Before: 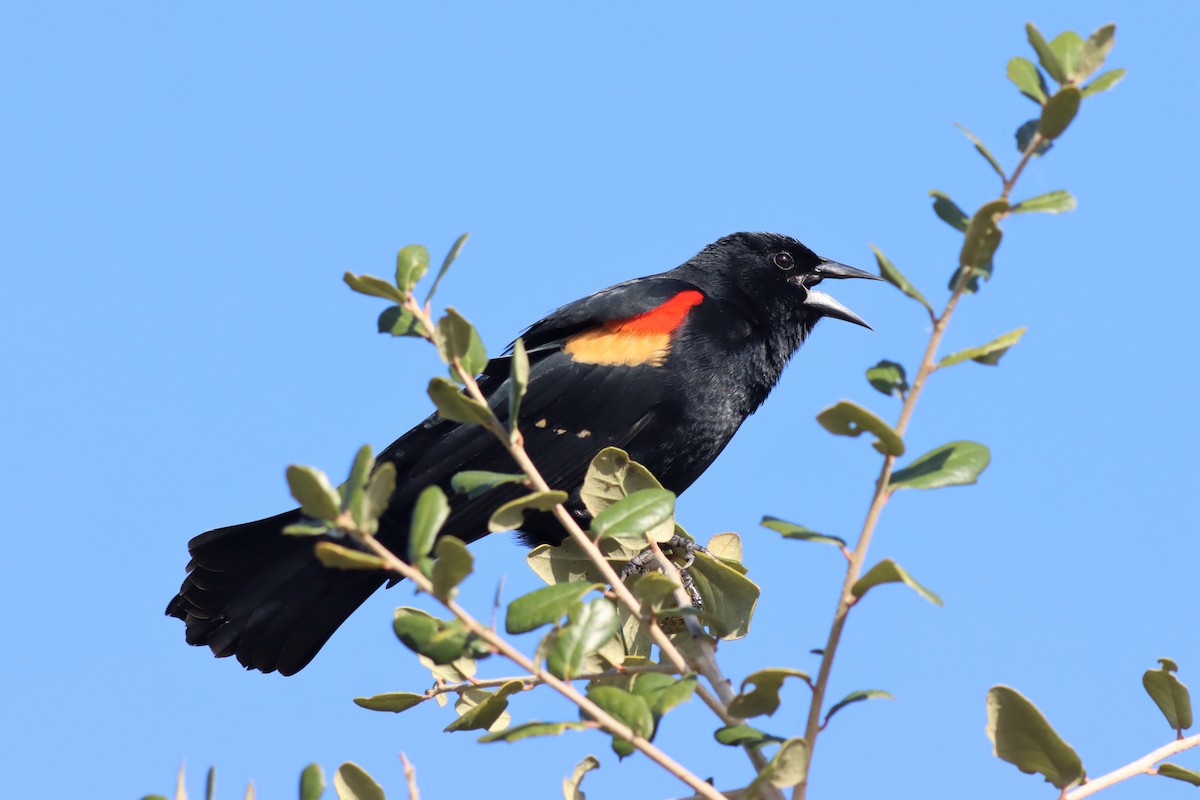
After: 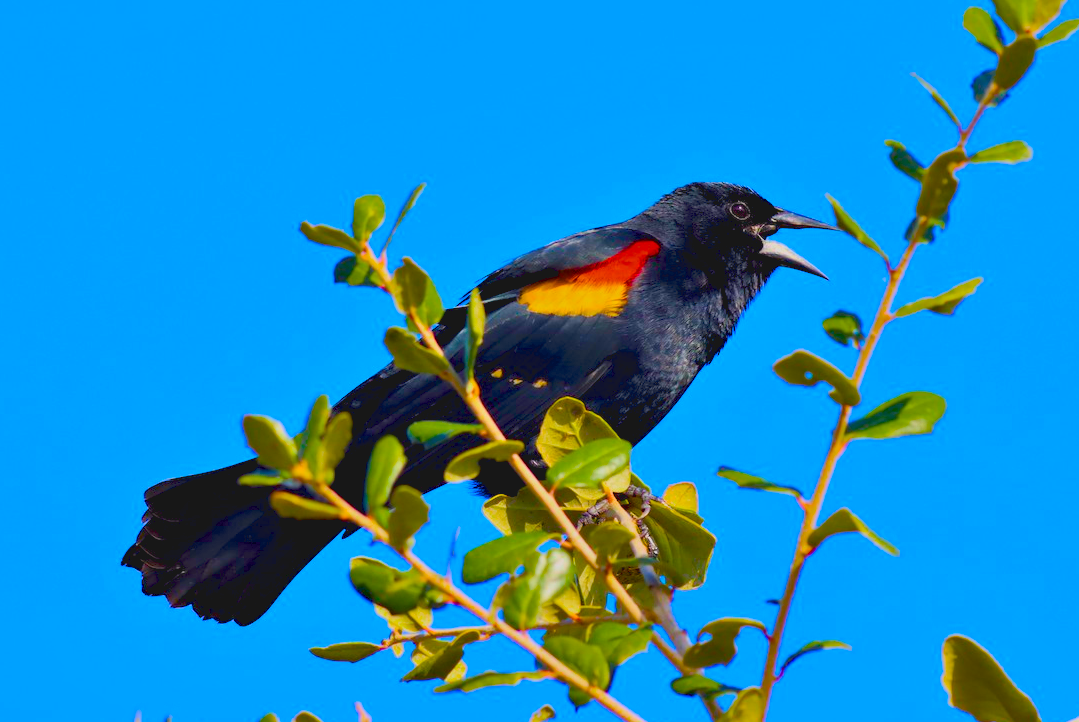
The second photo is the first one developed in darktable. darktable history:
crop: left 3.691%, top 6.37%, right 6.377%, bottom 3.284%
contrast equalizer: y [[0.6 ×6], [0.55 ×6], [0 ×6], [0 ×6], [0 ×6]], mix 0.584
color balance rgb: global offset › luminance 0.255%, linear chroma grading › shadows 10.411%, linear chroma grading › highlights 10.137%, linear chroma grading › global chroma 15.164%, linear chroma grading › mid-tones 14.886%, perceptual saturation grading › global saturation 64.425%, perceptual saturation grading › highlights 59.154%, perceptual saturation grading › mid-tones 49.497%, perceptual saturation grading › shadows 49.705%, contrast -29.798%
